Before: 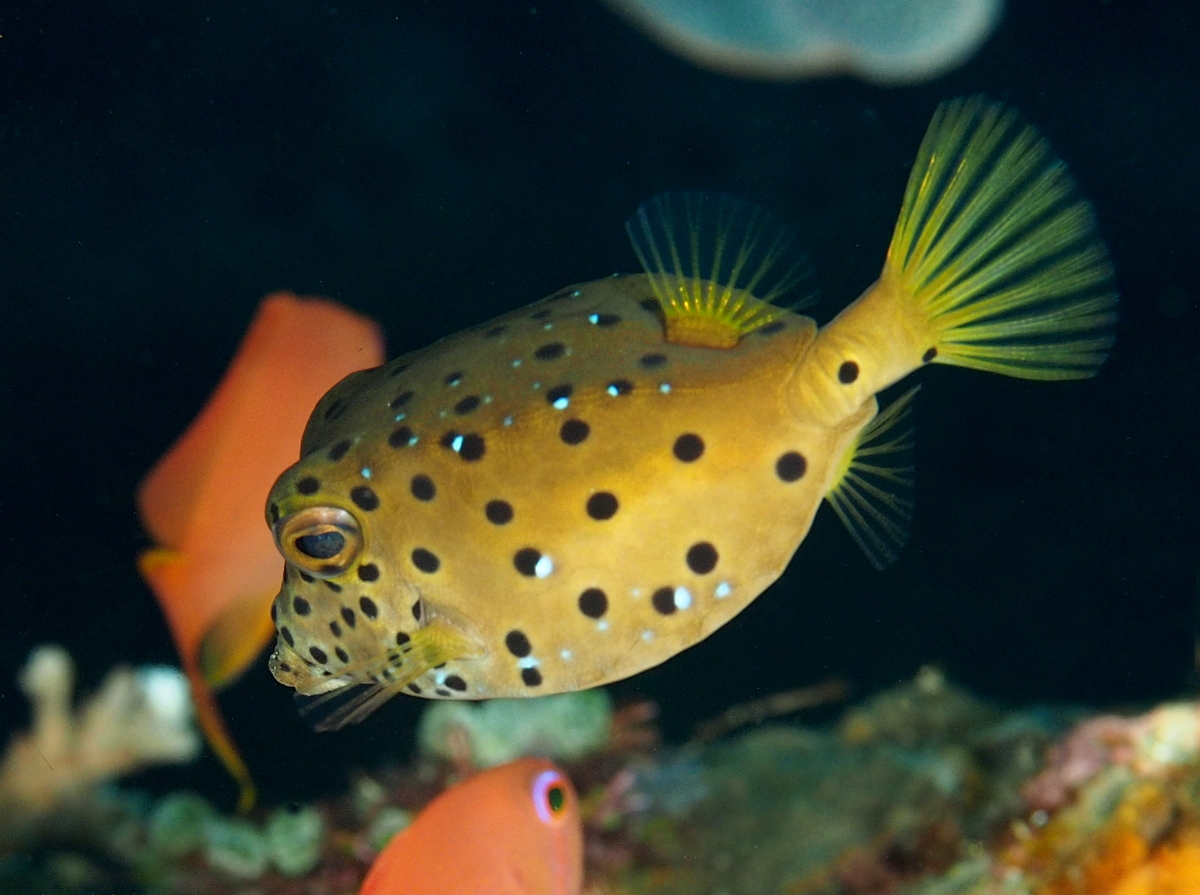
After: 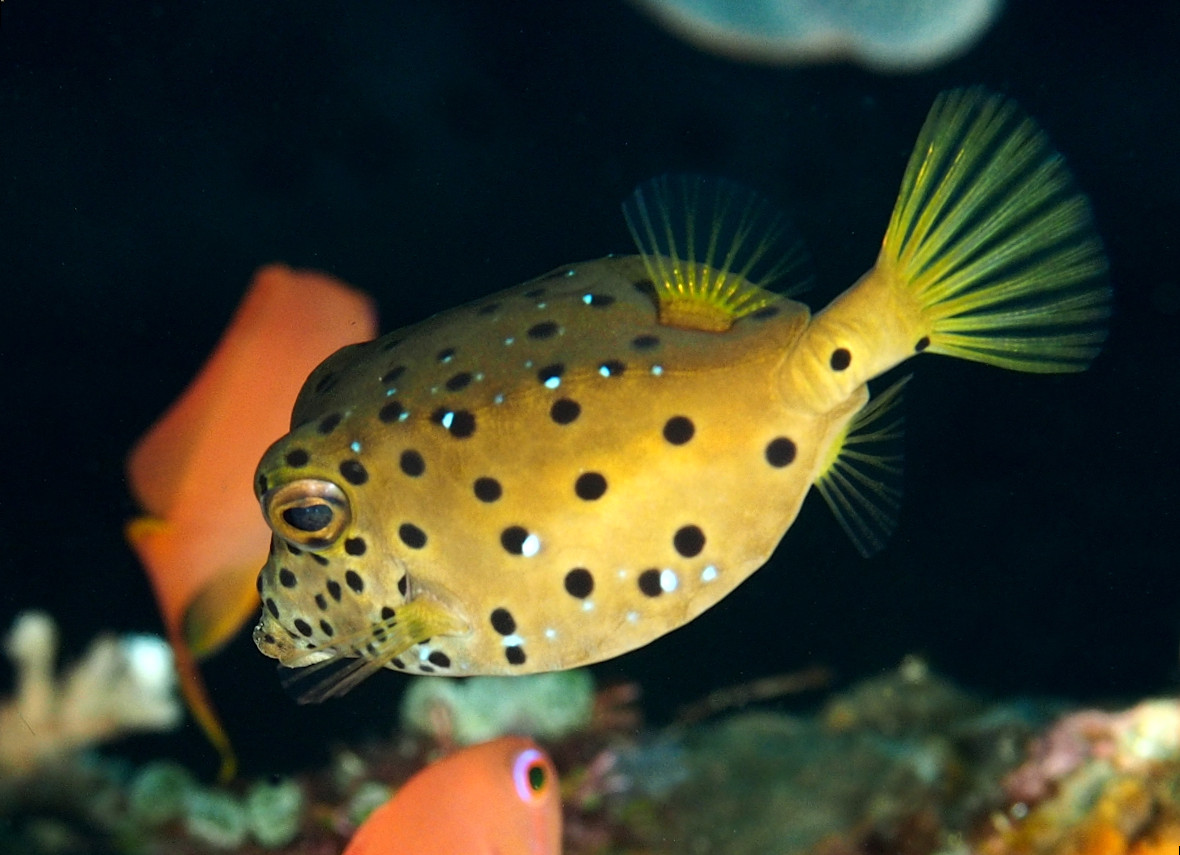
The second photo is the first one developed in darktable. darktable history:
tone equalizer: -8 EV -0.417 EV, -7 EV -0.389 EV, -6 EV -0.333 EV, -5 EV -0.222 EV, -3 EV 0.222 EV, -2 EV 0.333 EV, -1 EV 0.389 EV, +0 EV 0.417 EV, edges refinement/feathering 500, mask exposure compensation -1.57 EV, preserve details no
rotate and perspective: rotation 1.57°, crop left 0.018, crop right 0.982, crop top 0.039, crop bottom 0.961
color balance: mode lift, gamma, gain (sRGB)
